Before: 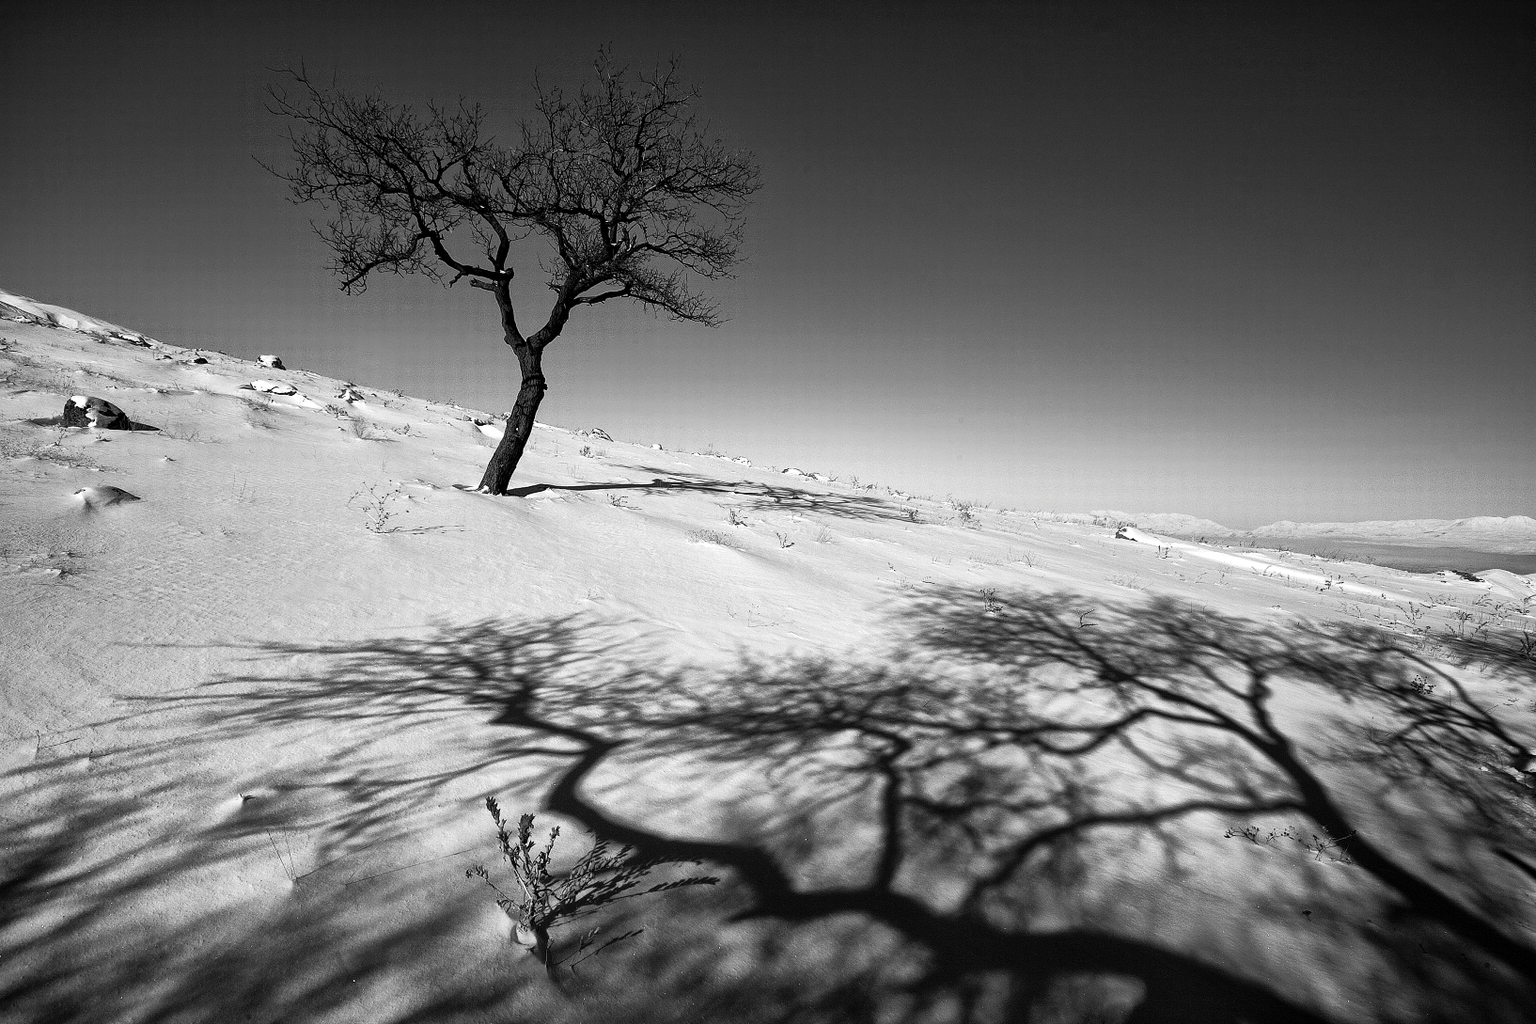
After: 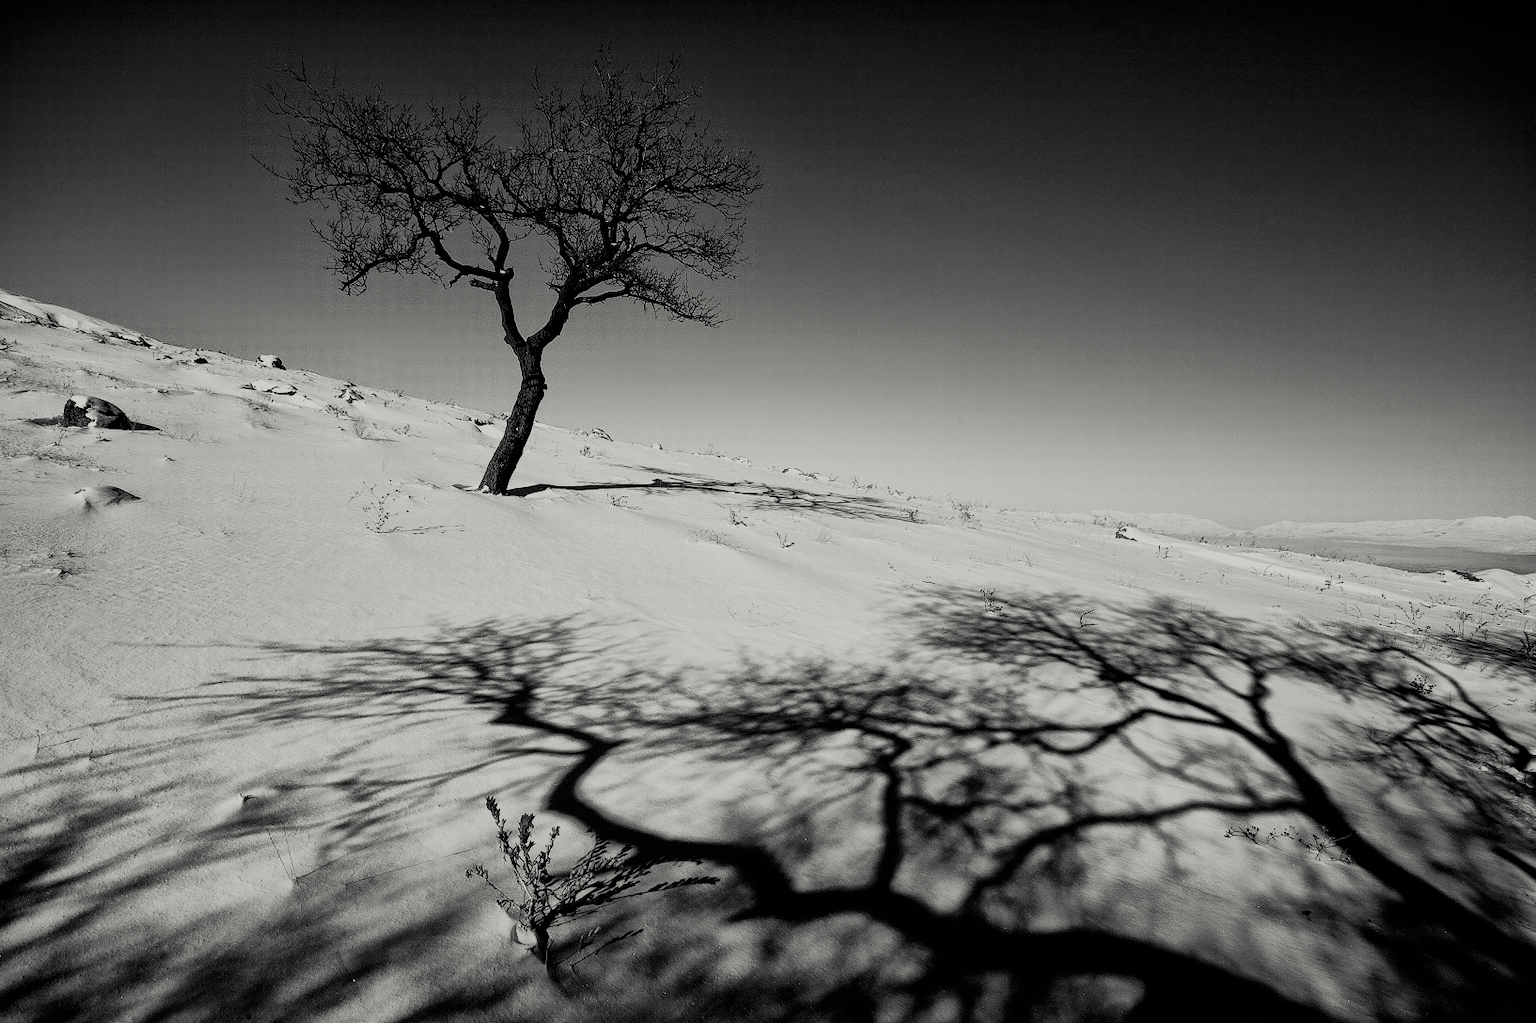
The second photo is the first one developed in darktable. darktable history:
filmic rgb: black relative exposure -6.98 EV, white relative exposure 5.63 EV, hardness 2.86
color correction: highlights b* 3
